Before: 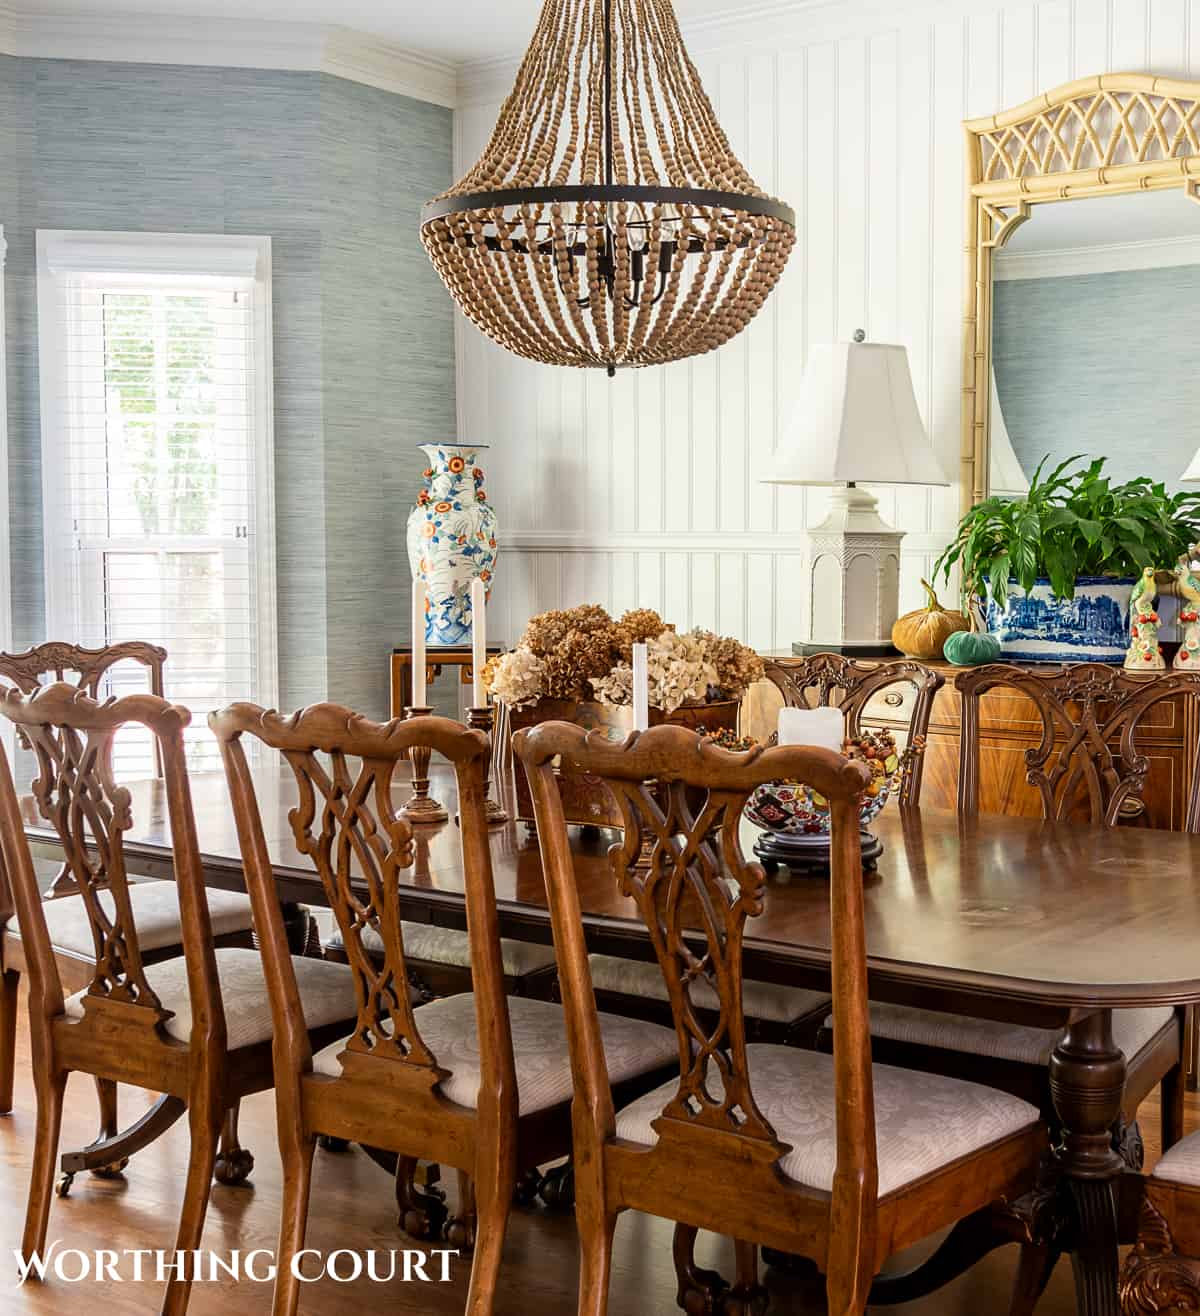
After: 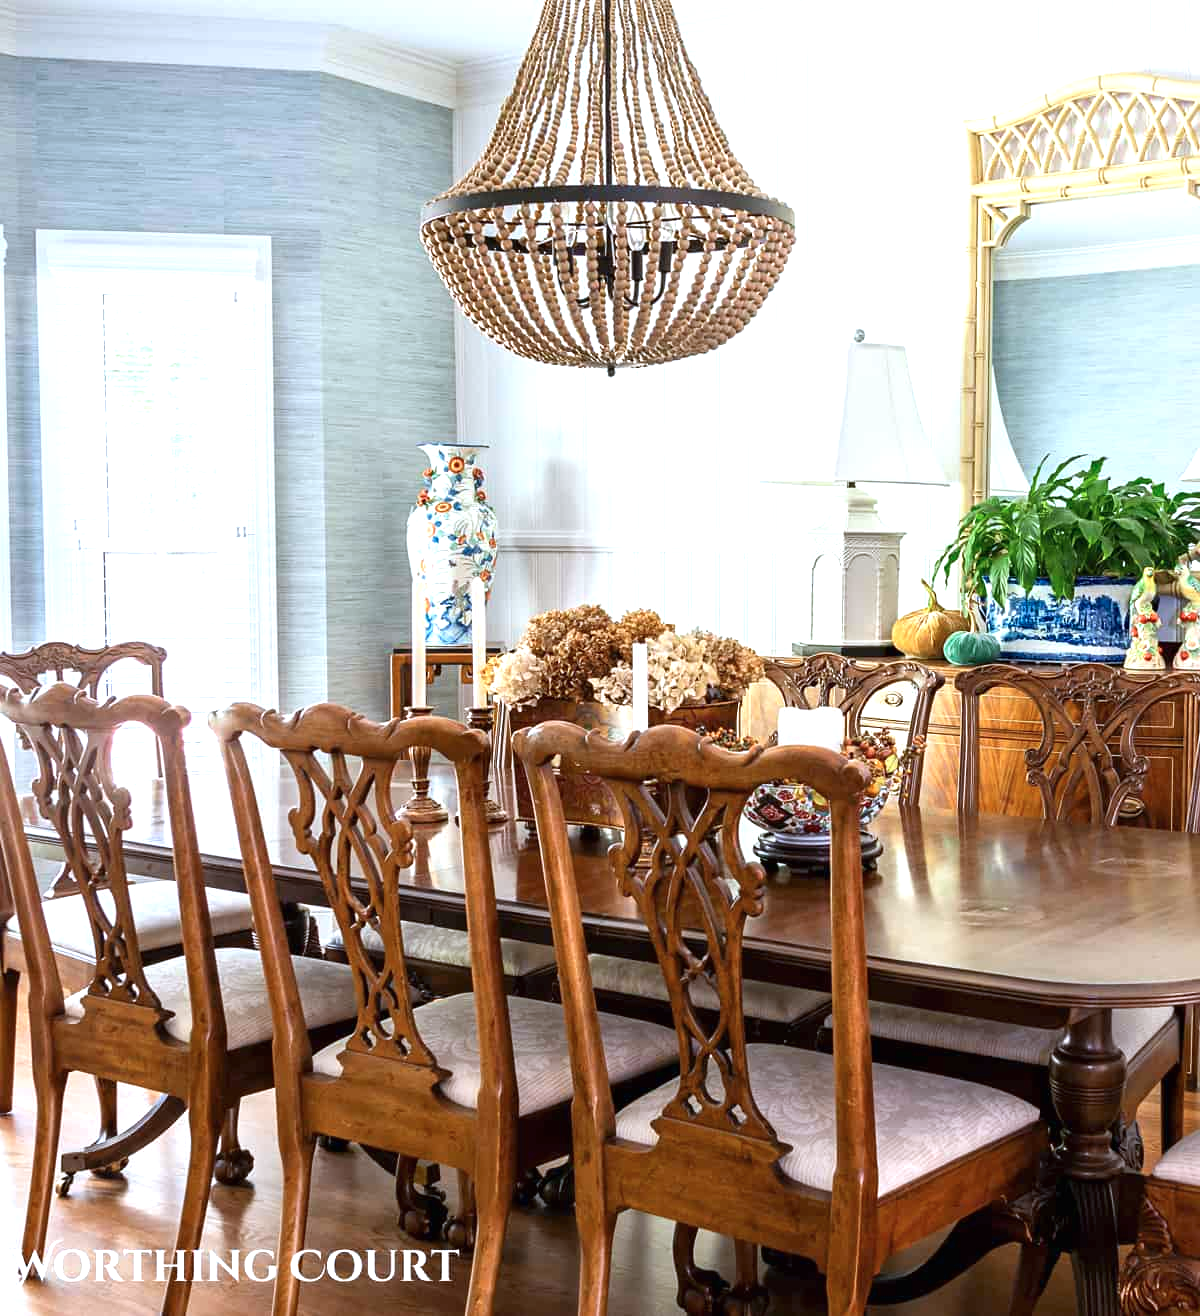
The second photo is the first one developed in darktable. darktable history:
color calibration: x 0.37, y 0.382, temperature 4313.32 K
exposure: black level correction 0, exposure 0.7 EV, compensate exposure bias true, compensate highlight preservation false
